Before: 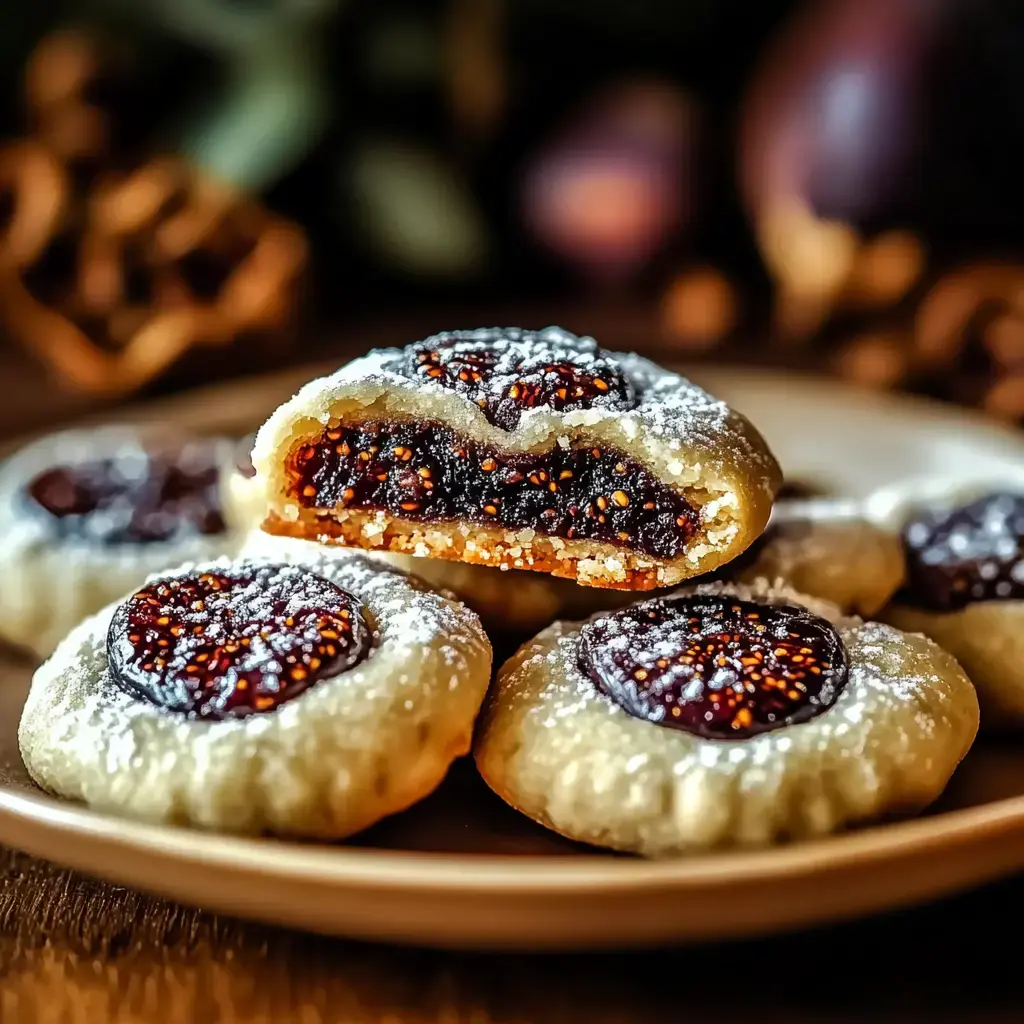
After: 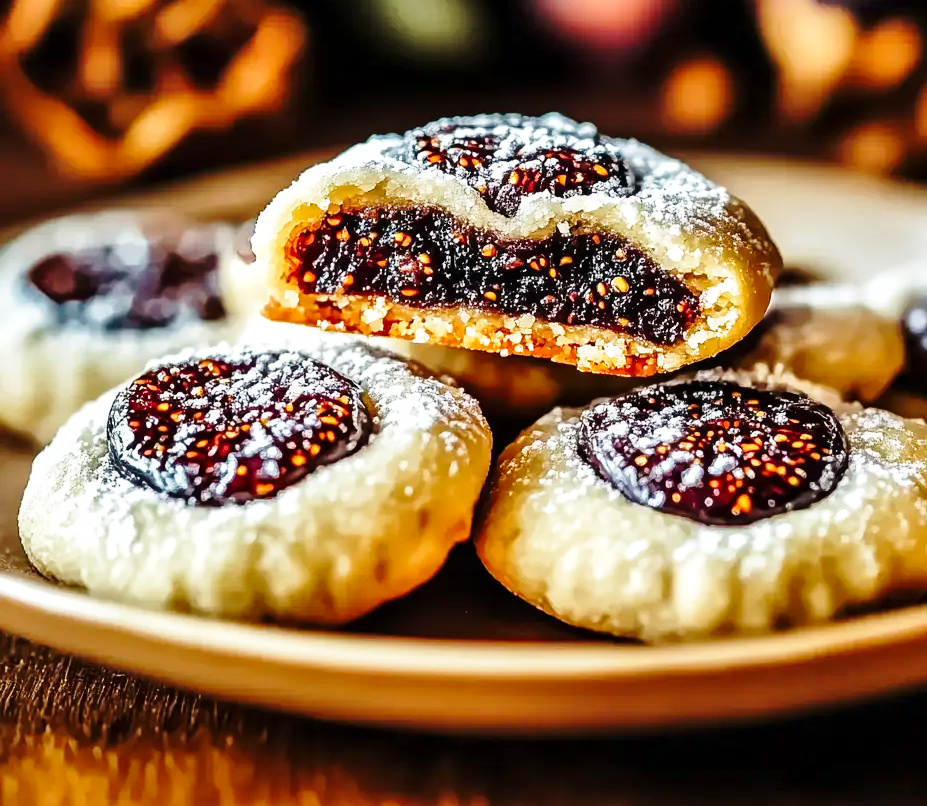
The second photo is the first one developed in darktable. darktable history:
shadows and highlights: highlights color adjustment 0%, soften with gaussian
base curve: curves: ch0 [(0, 0) (0.028, 0.03) (0.121, 0.232) (0.46, 0.748) (0.859, 0.968) (1, 1)], preserve colors none
crop: top 20.916%, right 9.437%, bottom 0.316%
